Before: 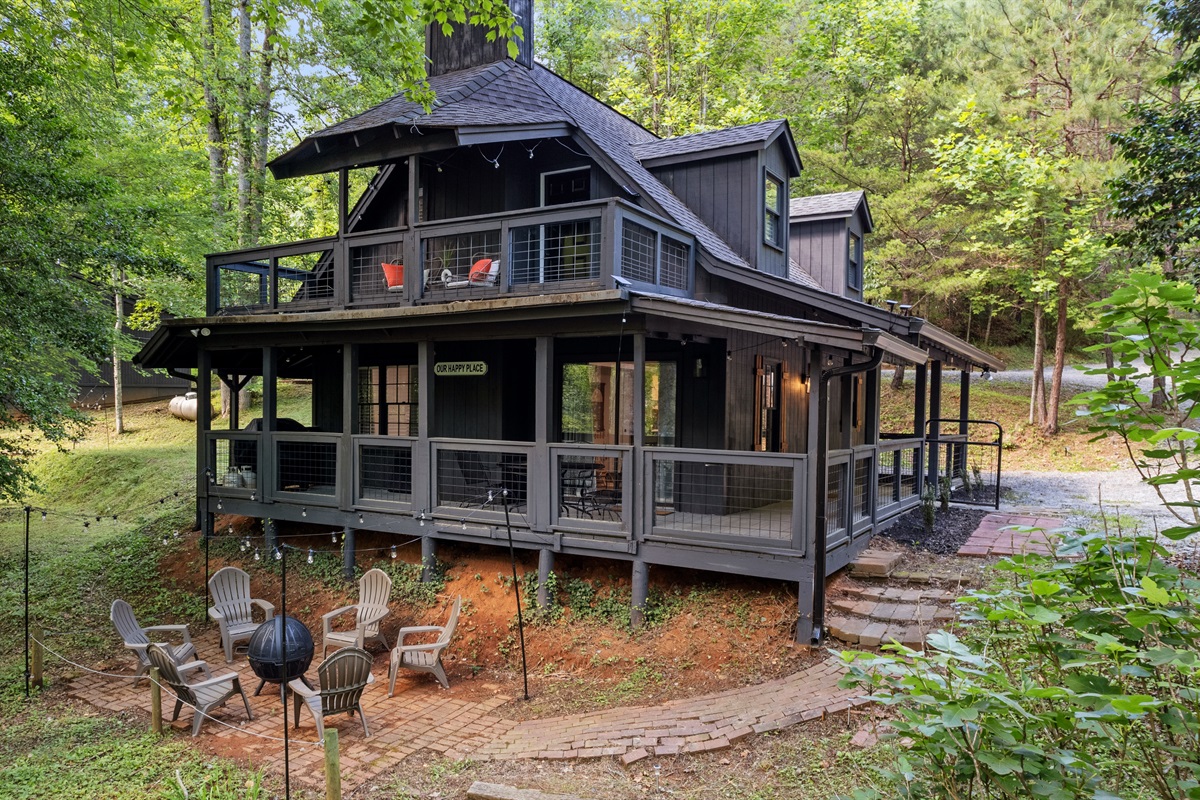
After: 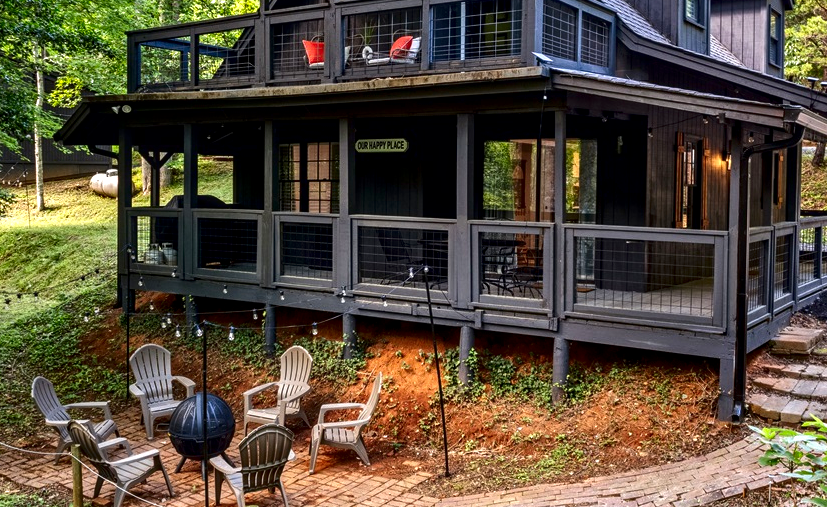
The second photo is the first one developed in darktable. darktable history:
crop: left 6.652%, top 27.95%, right 24.354%, bottom 8.661%
exposure: exposure 0.665 EV, compensate highlight preservation false
local contrast: on, module defaults
contrast brightness saturation: contrast 0.101, brightness -0.256, saturation 0.14
